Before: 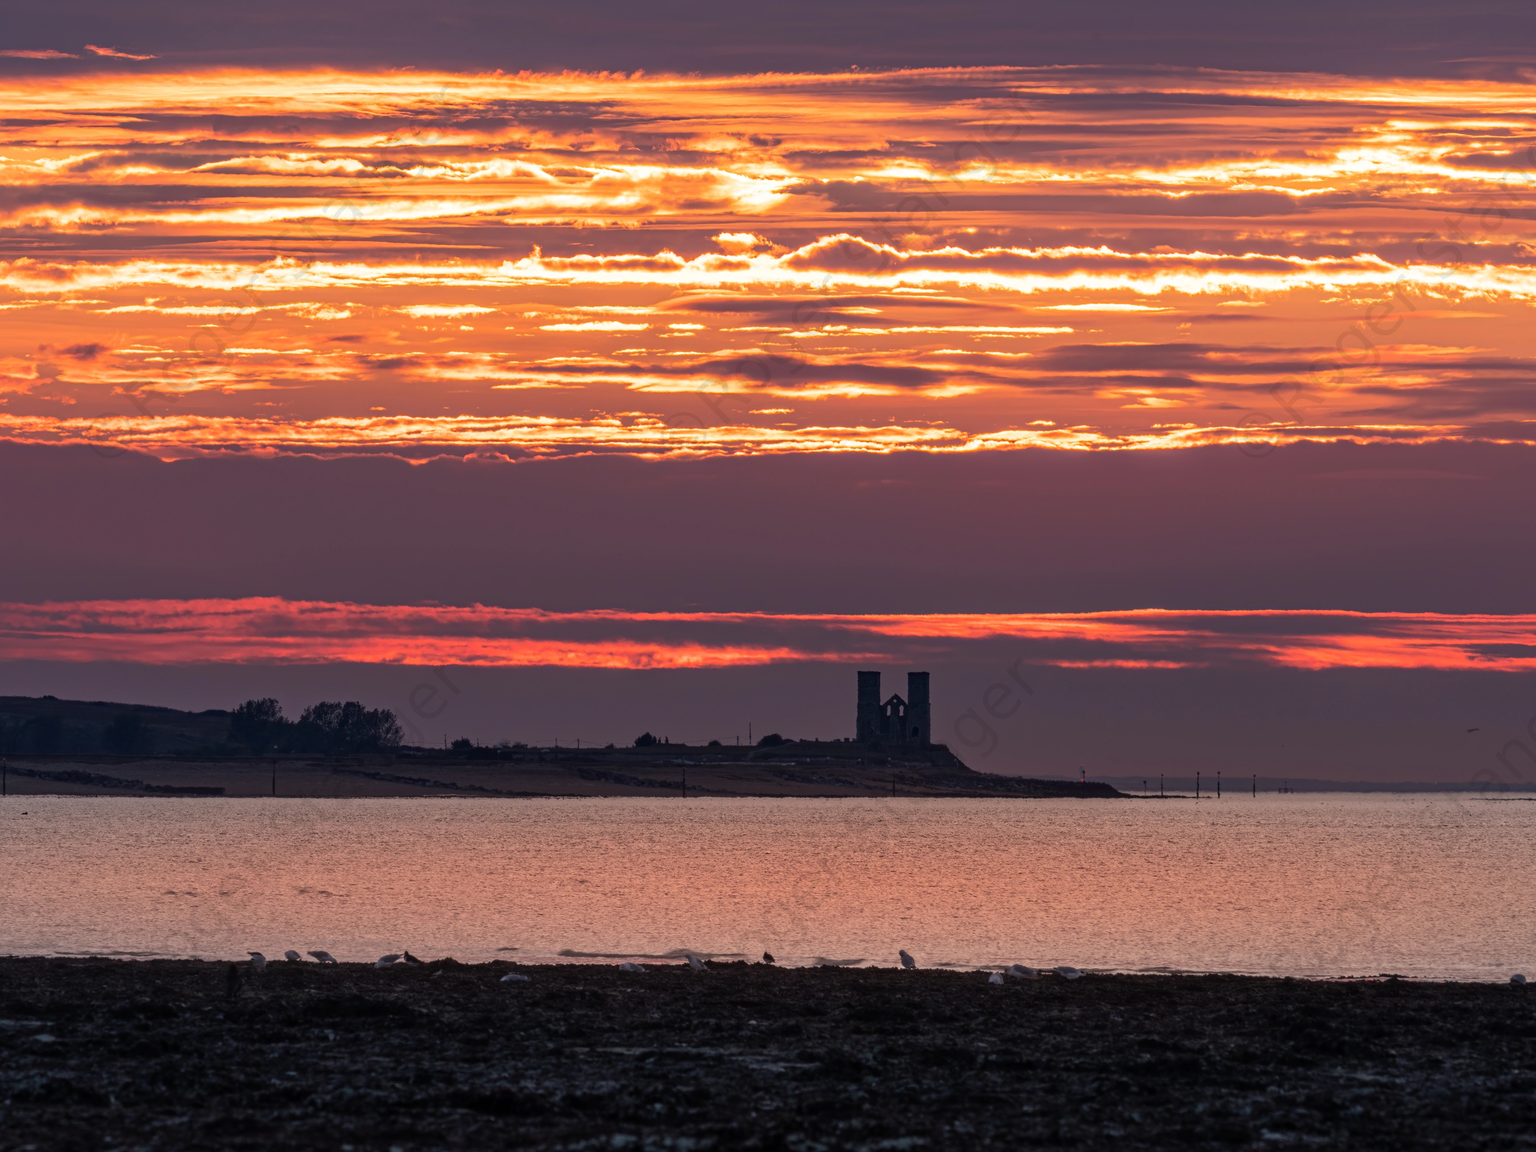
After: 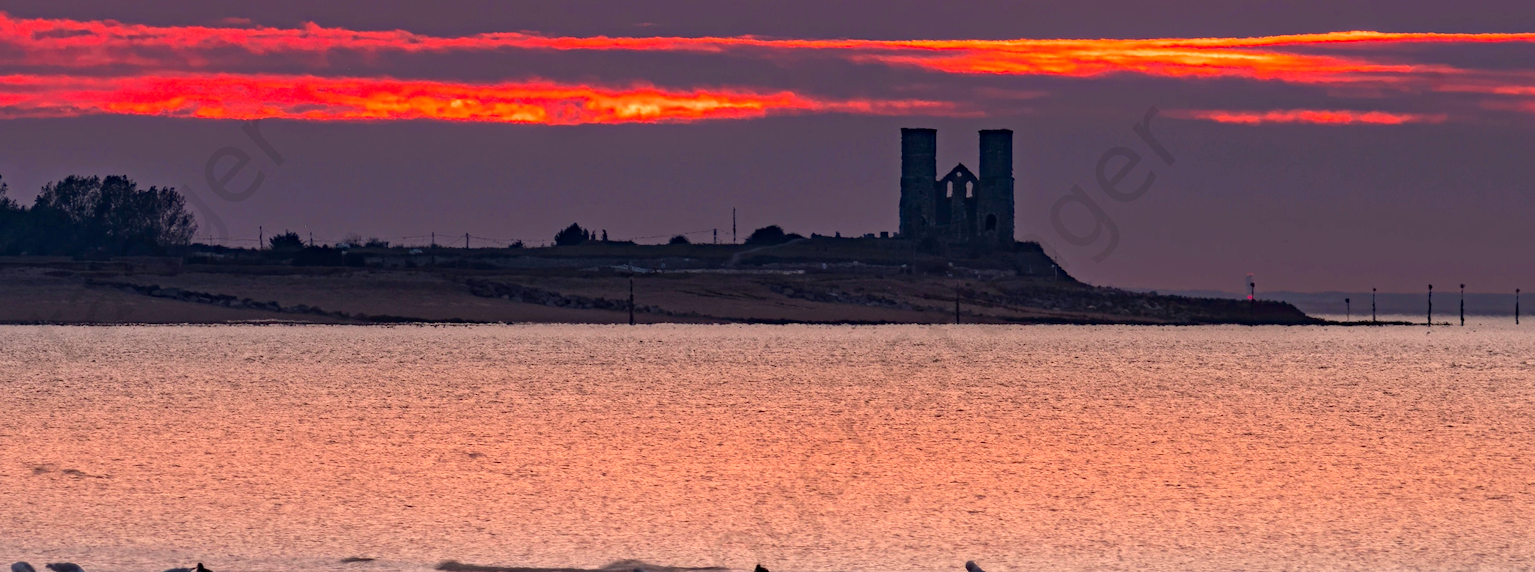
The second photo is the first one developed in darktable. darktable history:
vibrance: on, module defaults
crop: left 18.091%, top 51.13%, right 17.525%, bottom 16.85%
color balance rgb: linear chroma grading › global chroma 3.45%, perceptual saturation grading › global saturation 11.24%, perceptual brilliance grading › global brilliance 3.04%, global vibrance 2.8%
haze removal: compatibility mode true, adaptive false
exposure: black level correction 0.001, exposure 0.5 EV, compensate exposure bias true, compensate highlight preservation false
